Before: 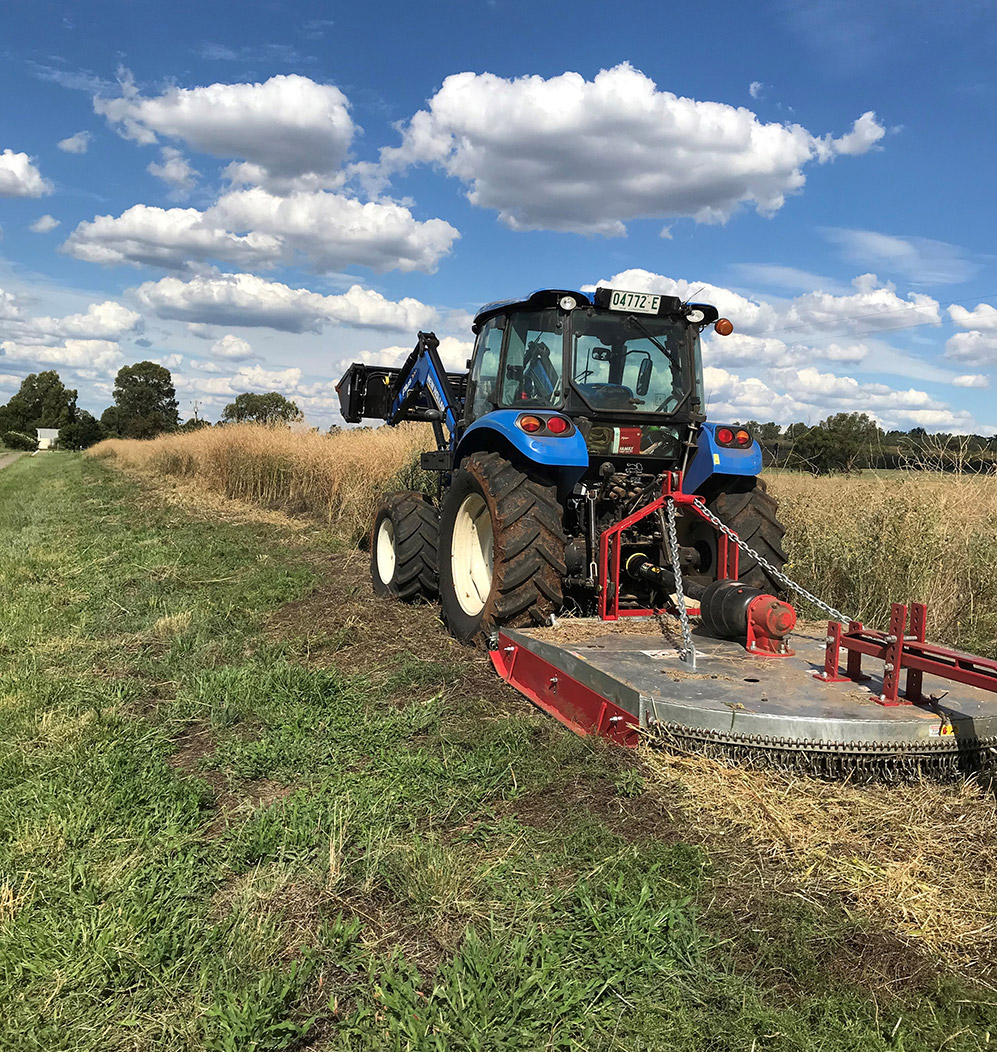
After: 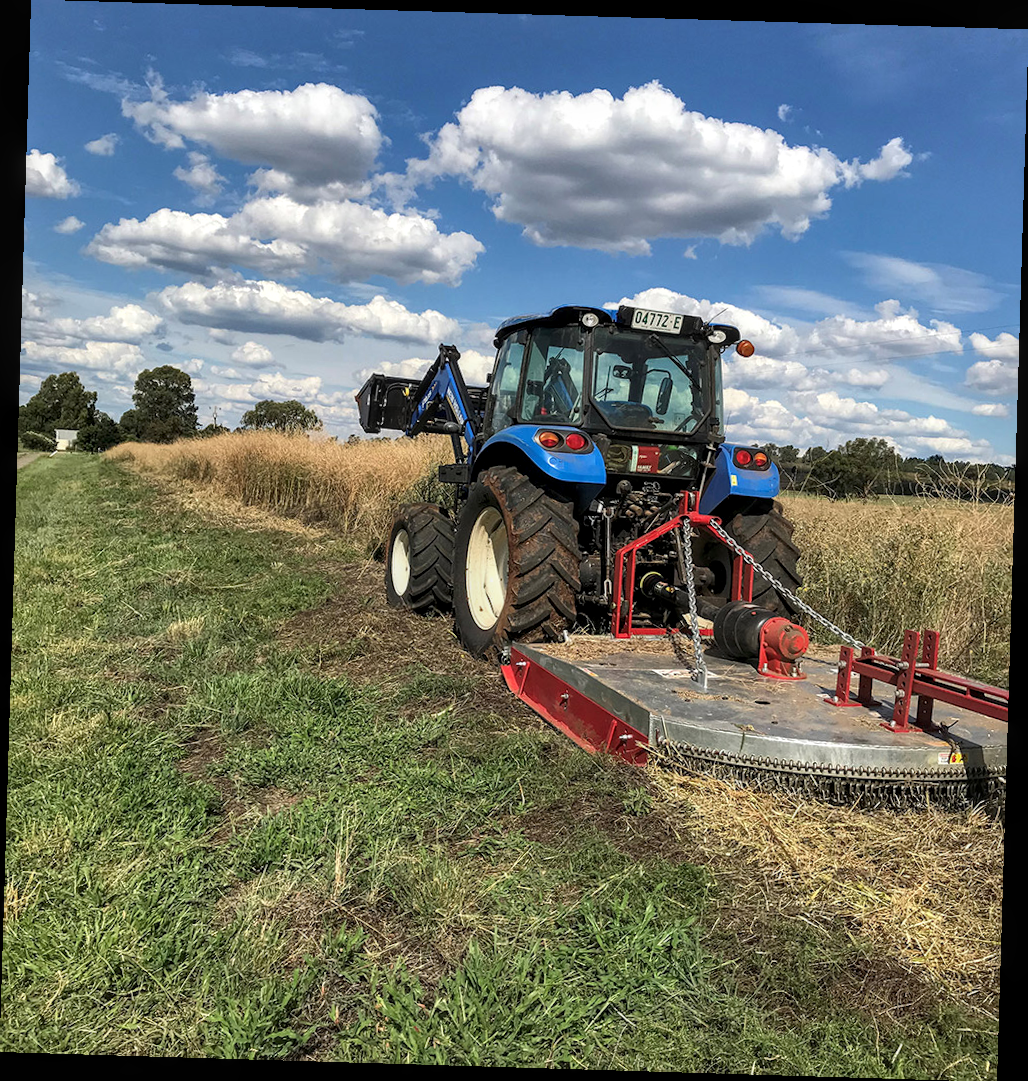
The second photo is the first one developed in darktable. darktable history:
local contrast: highlights 55%, shadows 52%, detail 130%, midtone range 0.452
rotate and perspective: rotation 1.72°, automatic cropping off
